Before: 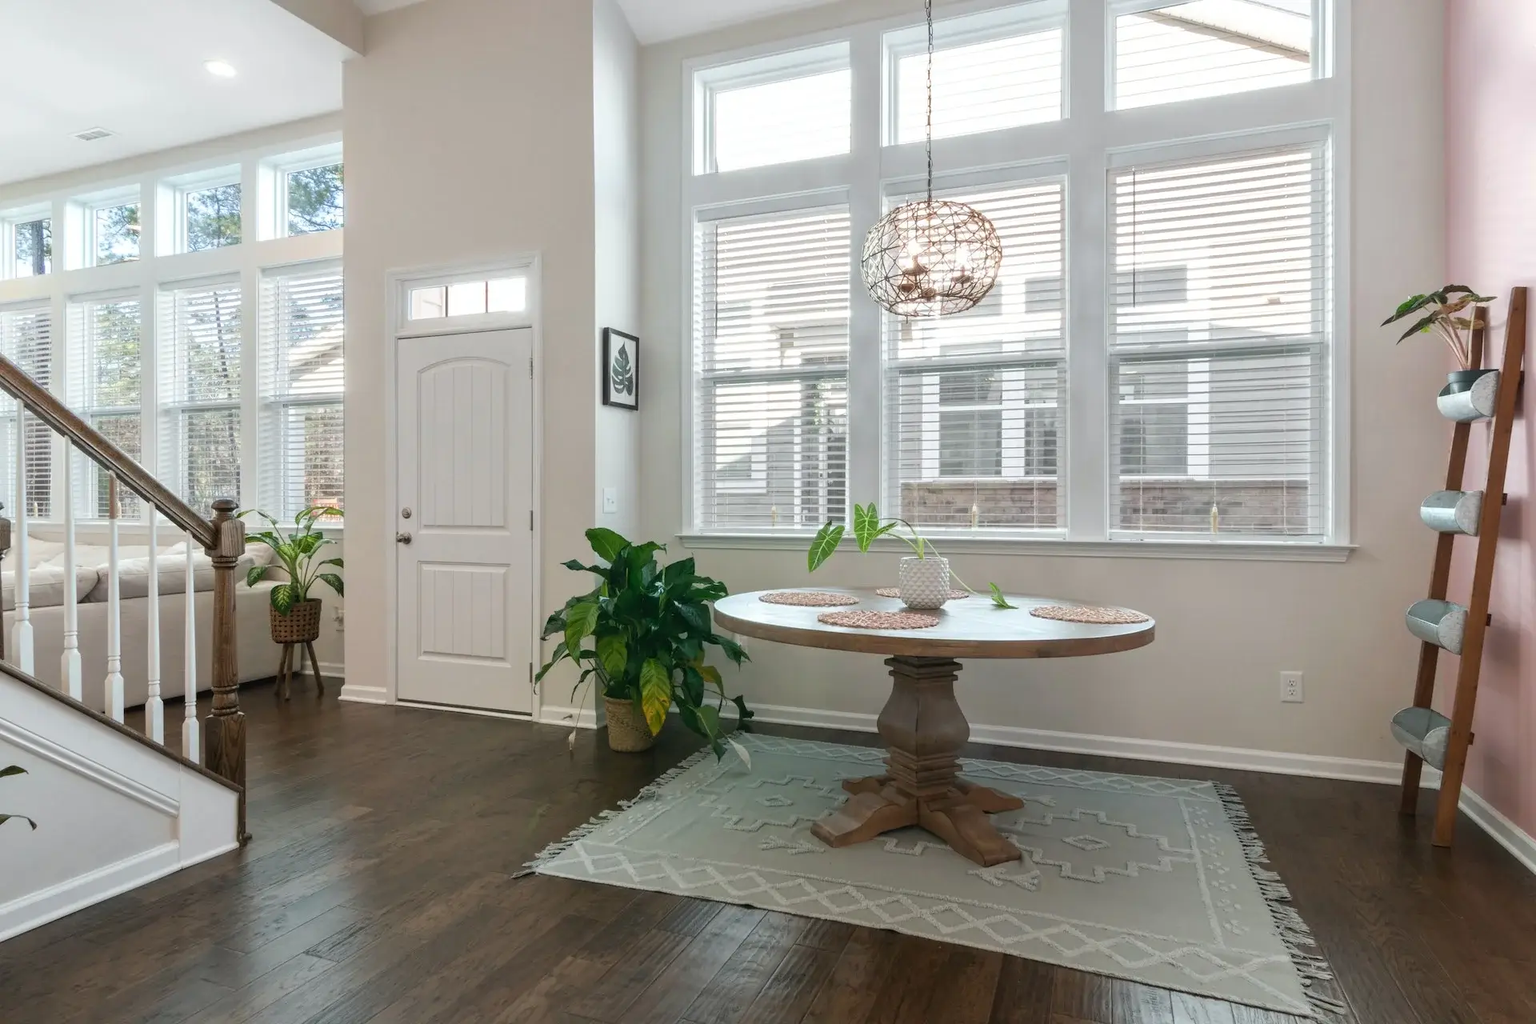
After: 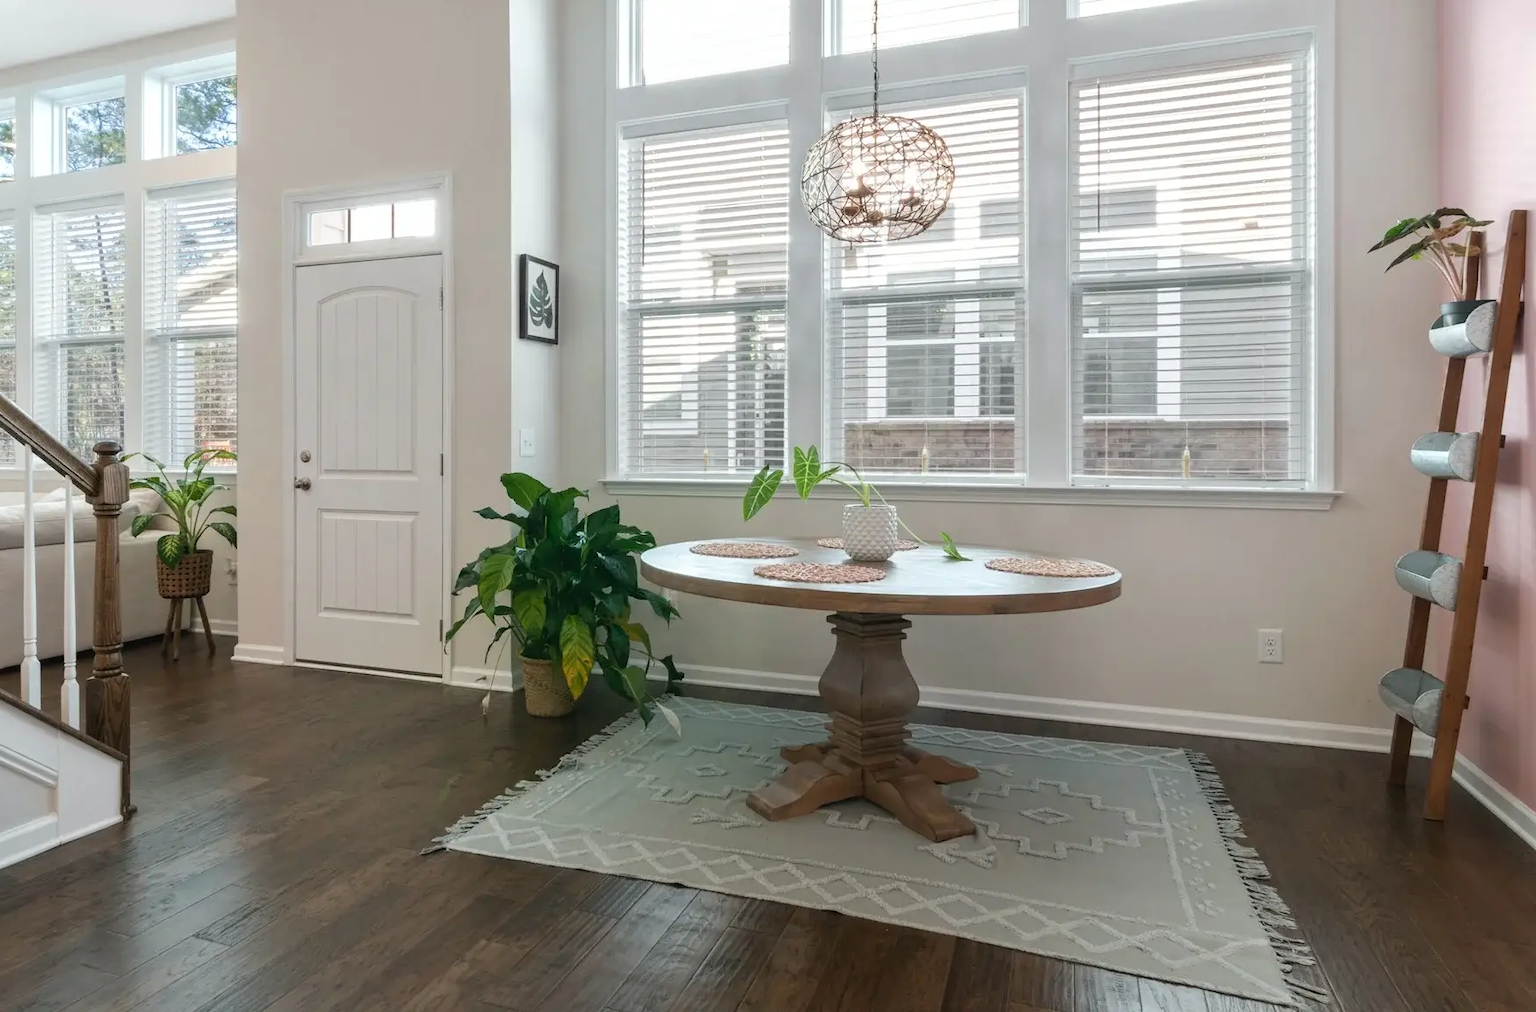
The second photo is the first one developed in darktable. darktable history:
crop and rotate: left 8.262%, top 9.226%
white balance: emerald 1
